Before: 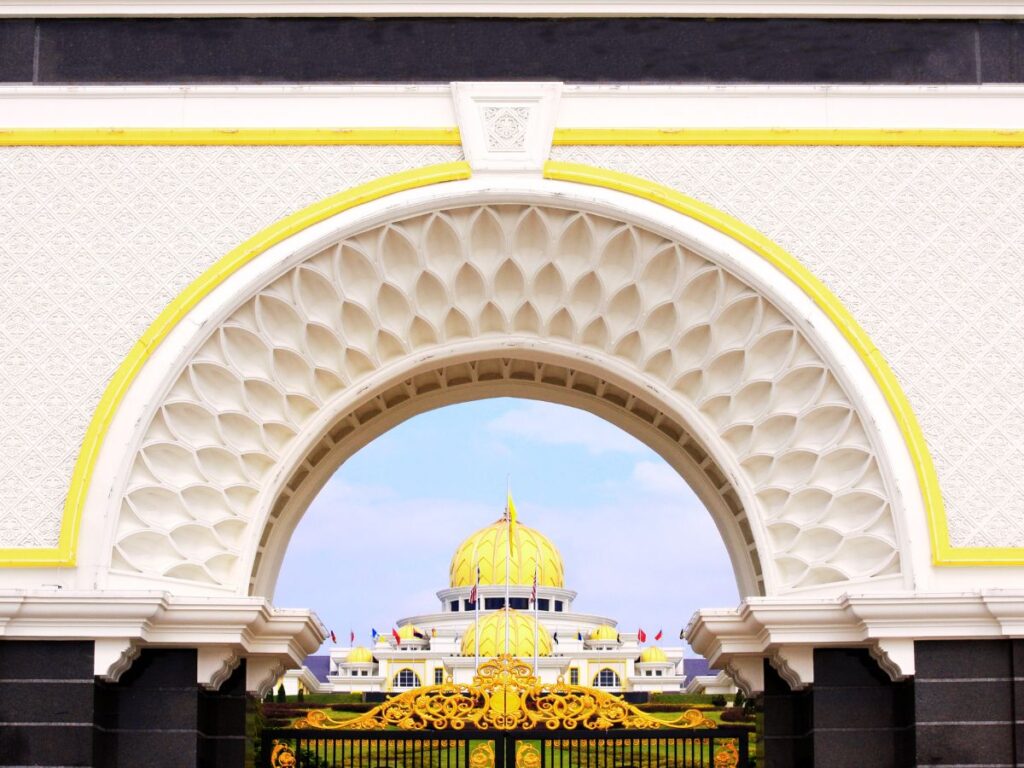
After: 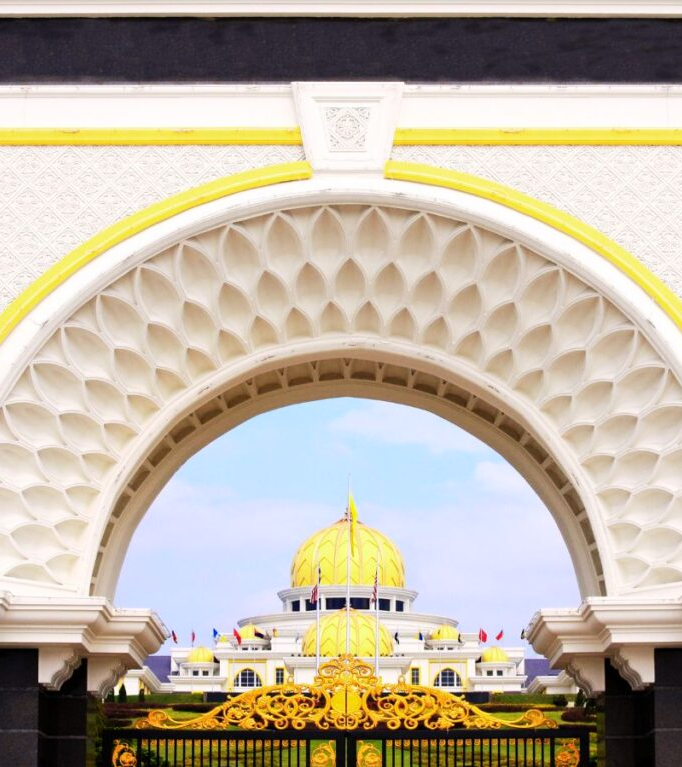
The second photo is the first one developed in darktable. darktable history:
crop and rotate: left 15.619%, right 17.771%
contrast brightness saturation: contrast 0.077, saturation 0.022
